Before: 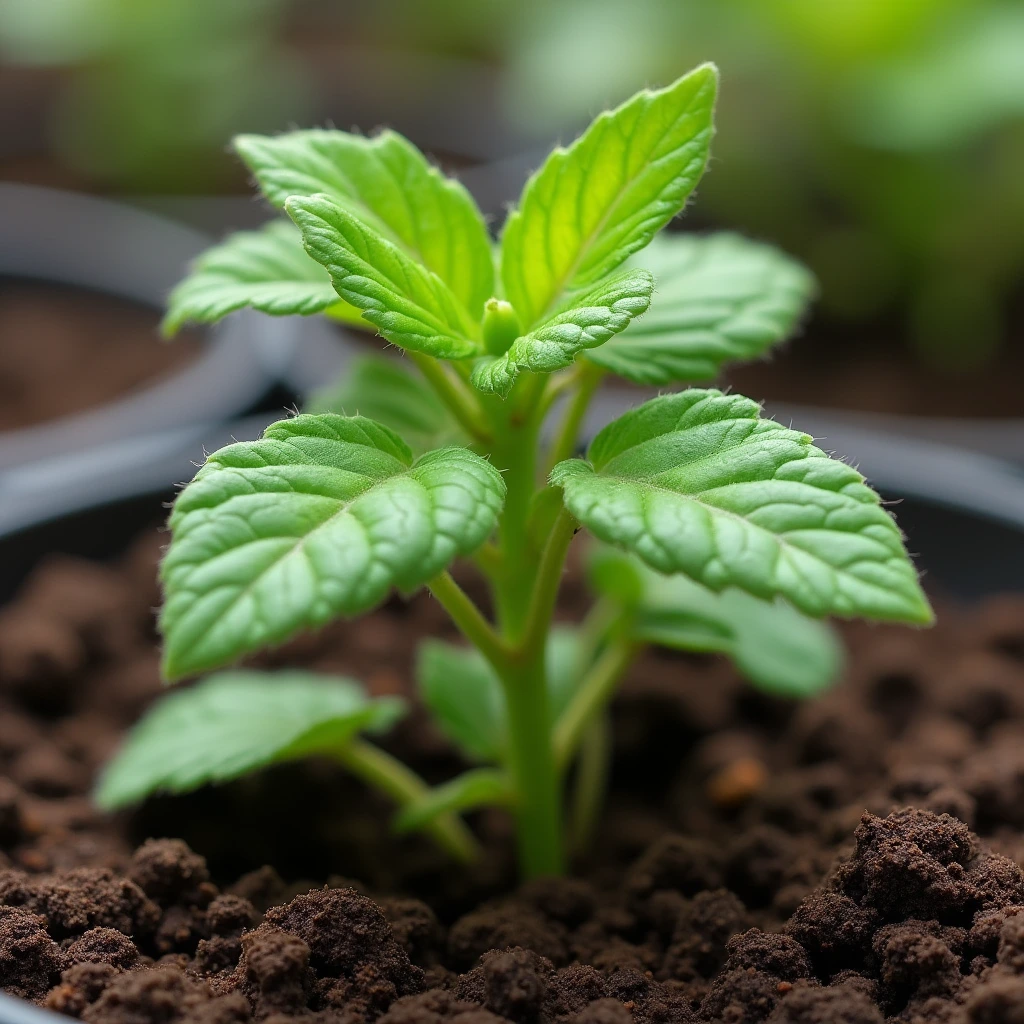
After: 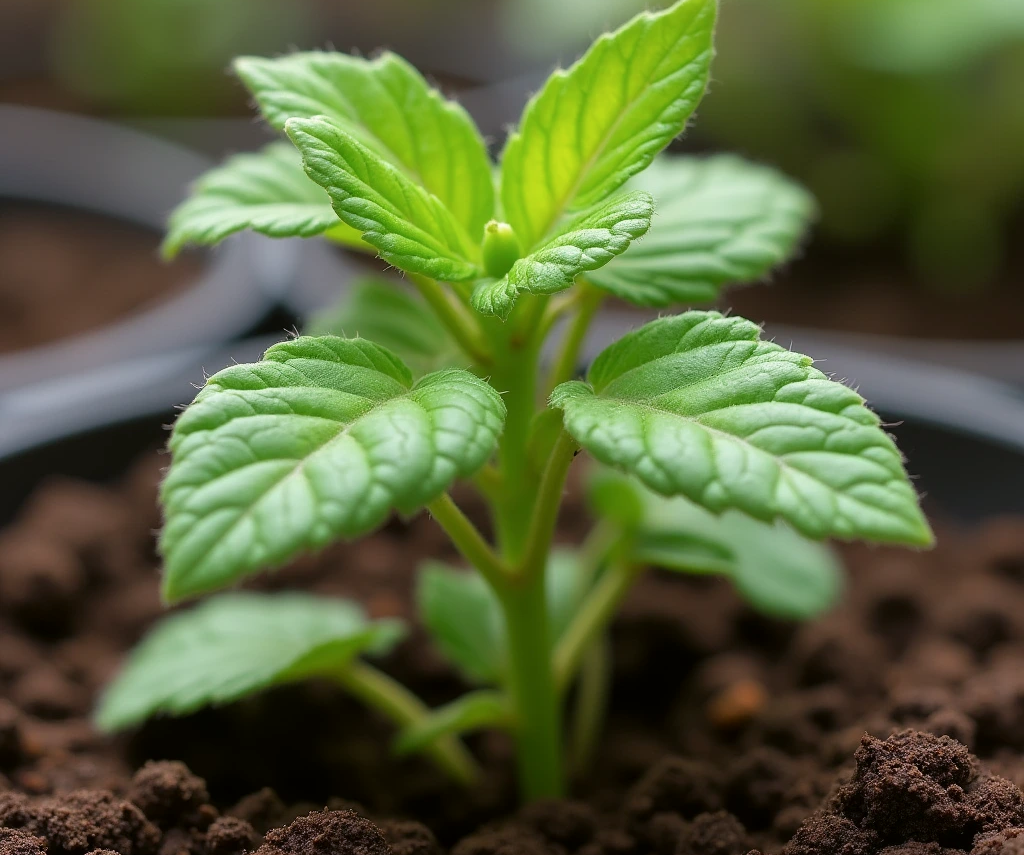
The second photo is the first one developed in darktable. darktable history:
color correction: highlights a* 3.12, highlights b* -1.55, shadows a* -0.101, shadows b* 2.52, saturation 0.98
crop: top 7.625%, bottom 8.027%
rgb levels: preserve colors max RGB
